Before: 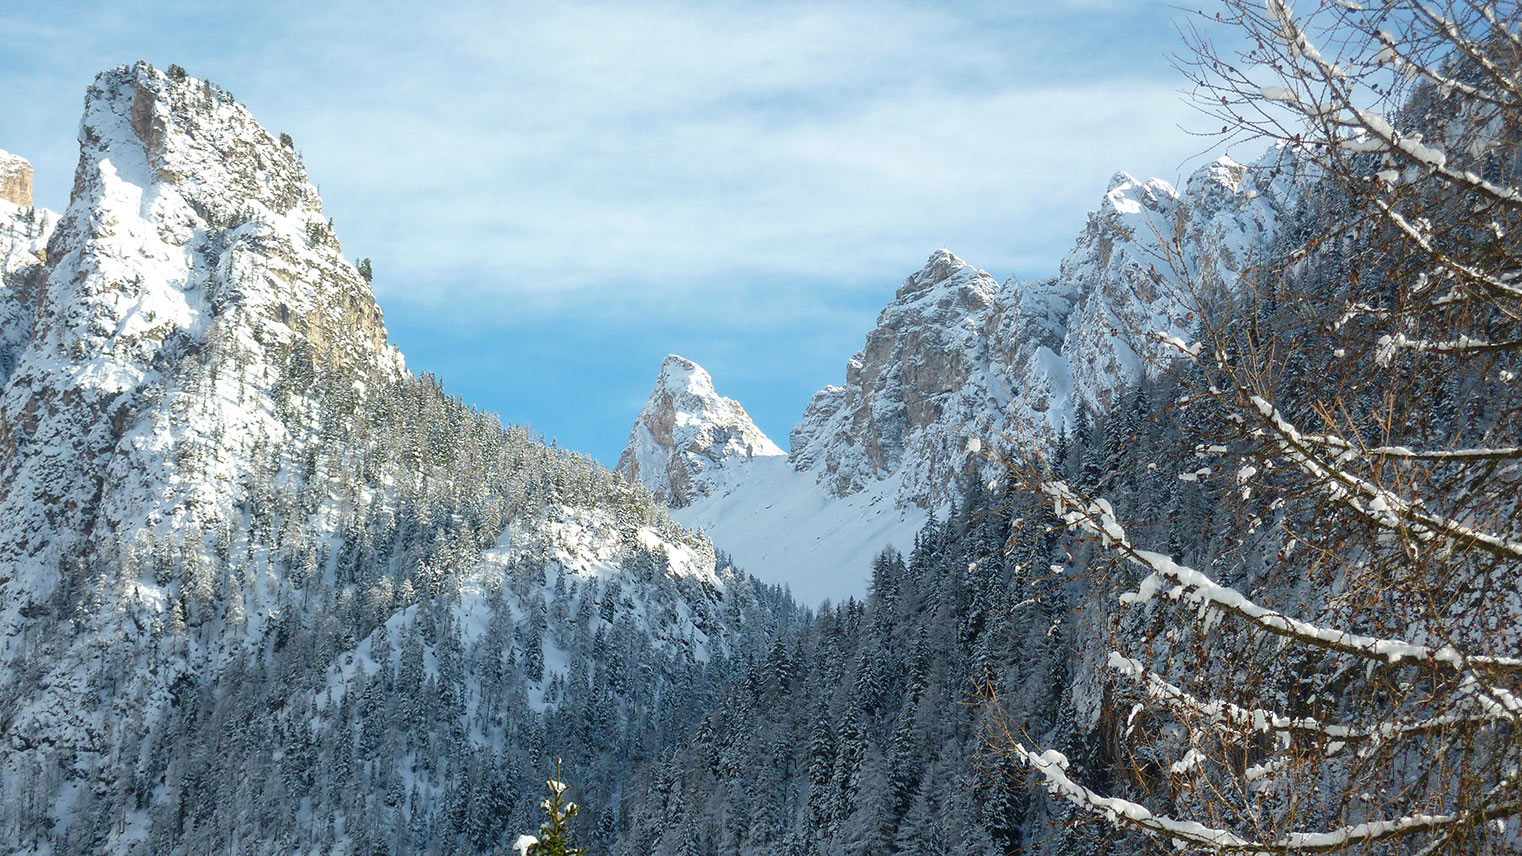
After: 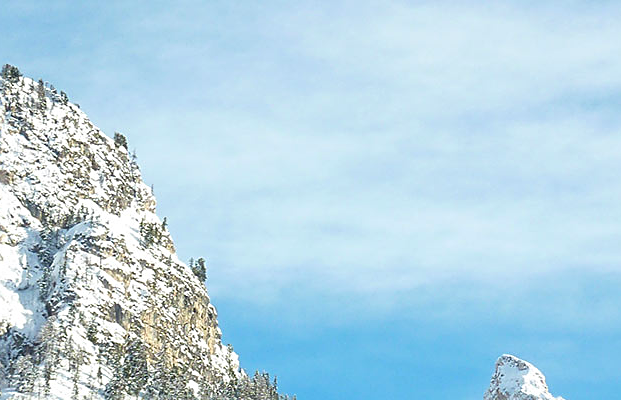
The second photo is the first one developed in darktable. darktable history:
contrast brightness saturation: saturation 0.103
crop and rotate: left 10.913%, top 0.054%, right 48.251%, bottom 53.201%
sharpen: radius 1.962
